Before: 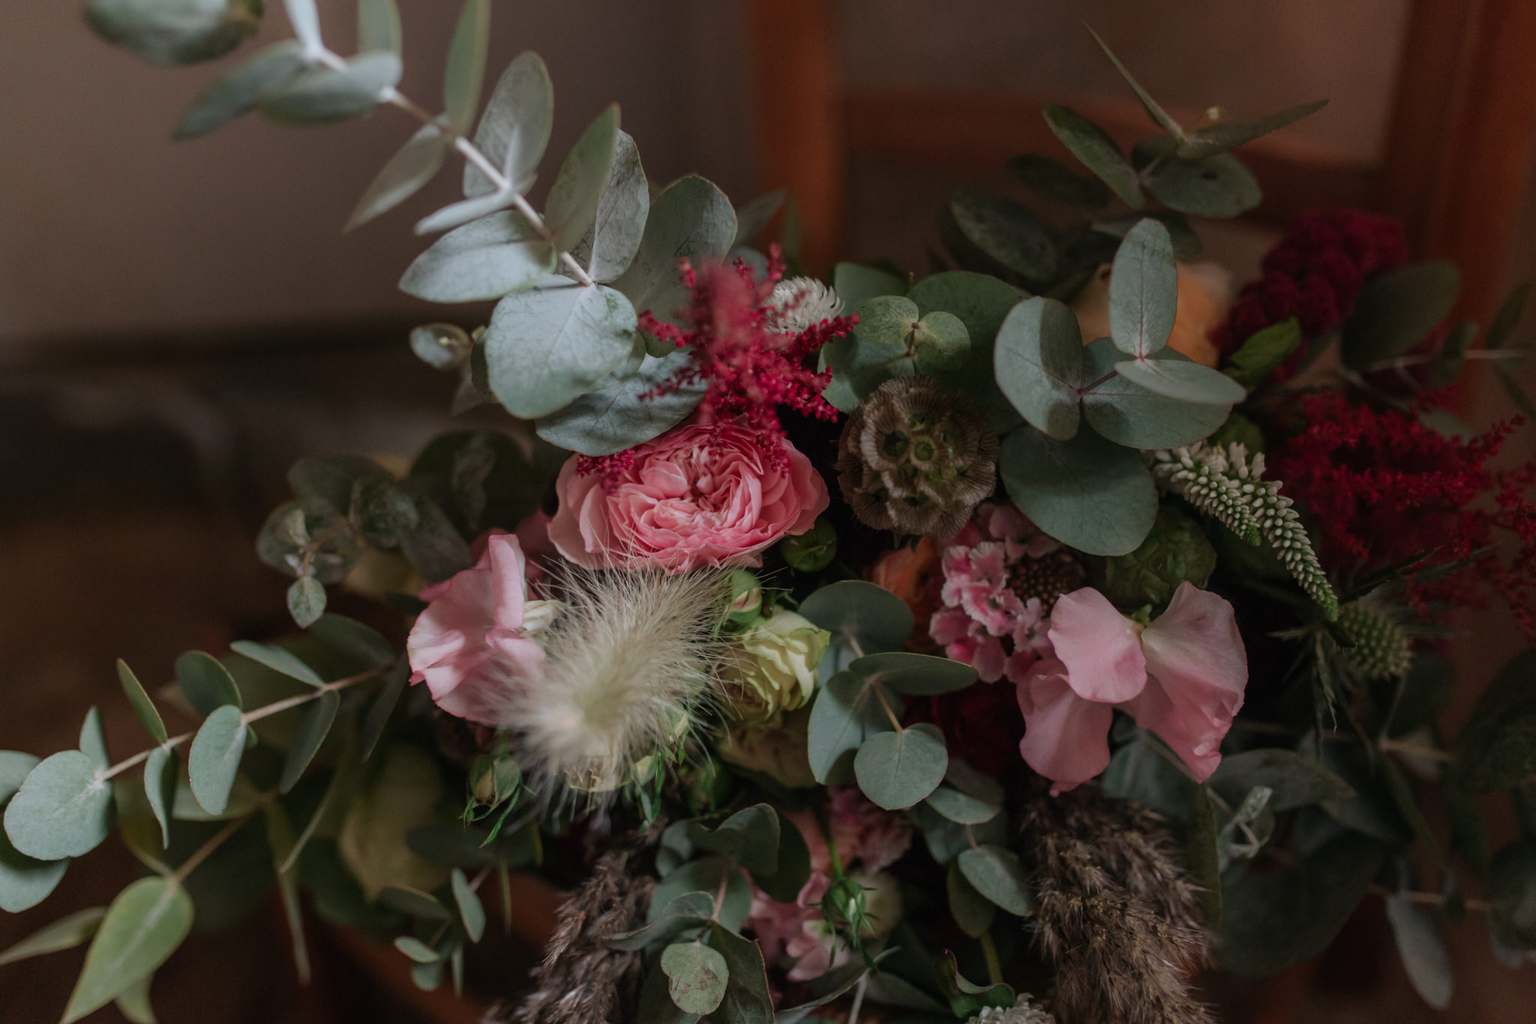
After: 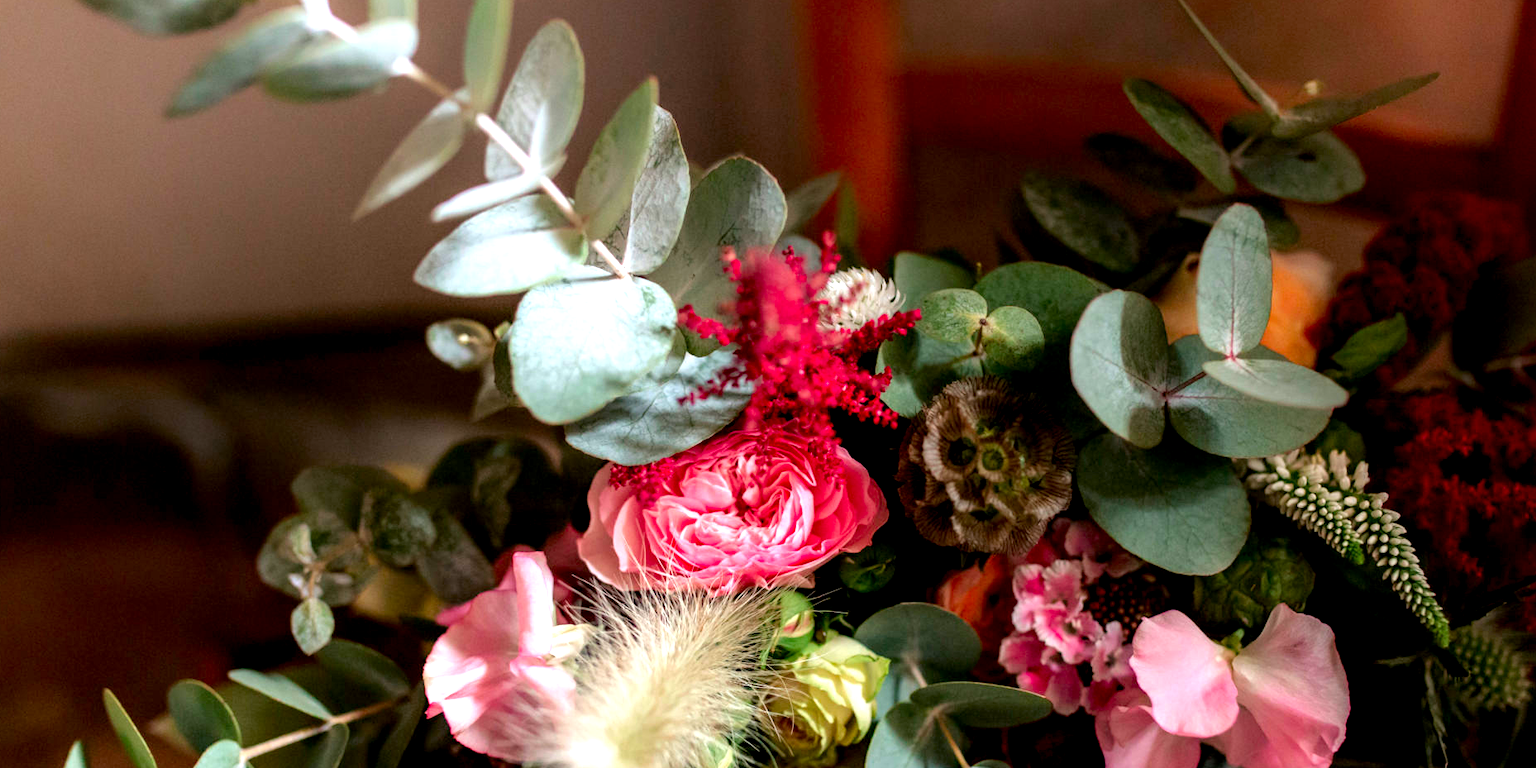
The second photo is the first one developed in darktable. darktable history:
color correction: highlights b* 0.038, saturation 1.35
crop: left 1.562%, top 3.367%, right 7.675%, bottom 28.478%
exposure: black level correction 0.008, exposure 0.987 EV, compensate highlight preservation false
tone equalizer: -8 EV -0.764 EV, -7 EV -0.739 EV, -6 EV -0.607 EV, -5 EV -0.41 EV, -3 EV 0.37 EV, -2 EV 0.6 EV, -1 EV 0.692 EV, +0 EV 0.749 EV
